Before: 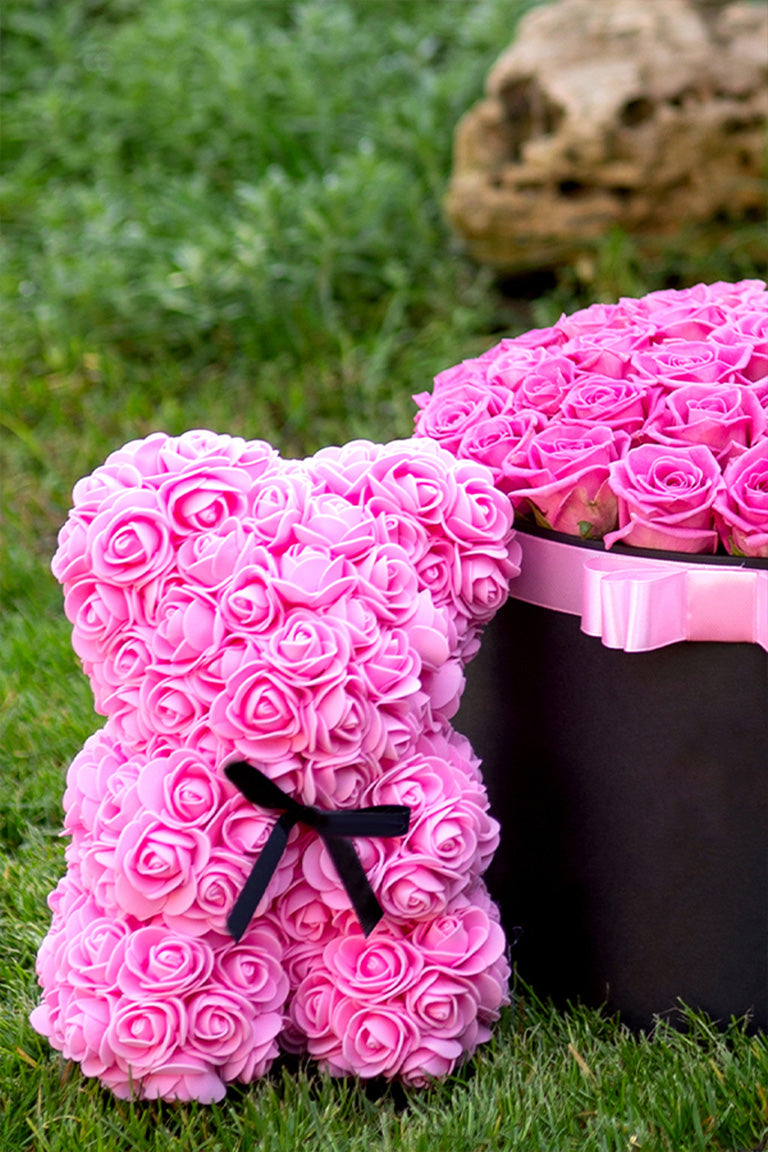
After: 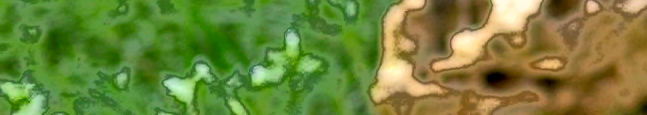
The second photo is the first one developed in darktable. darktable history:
white balance: red 0.978, blue 0.999
fill light: exposure -0.73 EV, center 0.69, width 2.2
crop and rotate: left 9.644%, top 9.491%, right 6.021%, bottom 80.509%
exposure: black level correction 0.001, exposure 1.05 EV, compensate exposure bias true, compensate highlight preservation false
shadows and highlights: radius 108.52, shadows 44.07, highlights -67.8, low approximation 0.01, soften with gaussian
